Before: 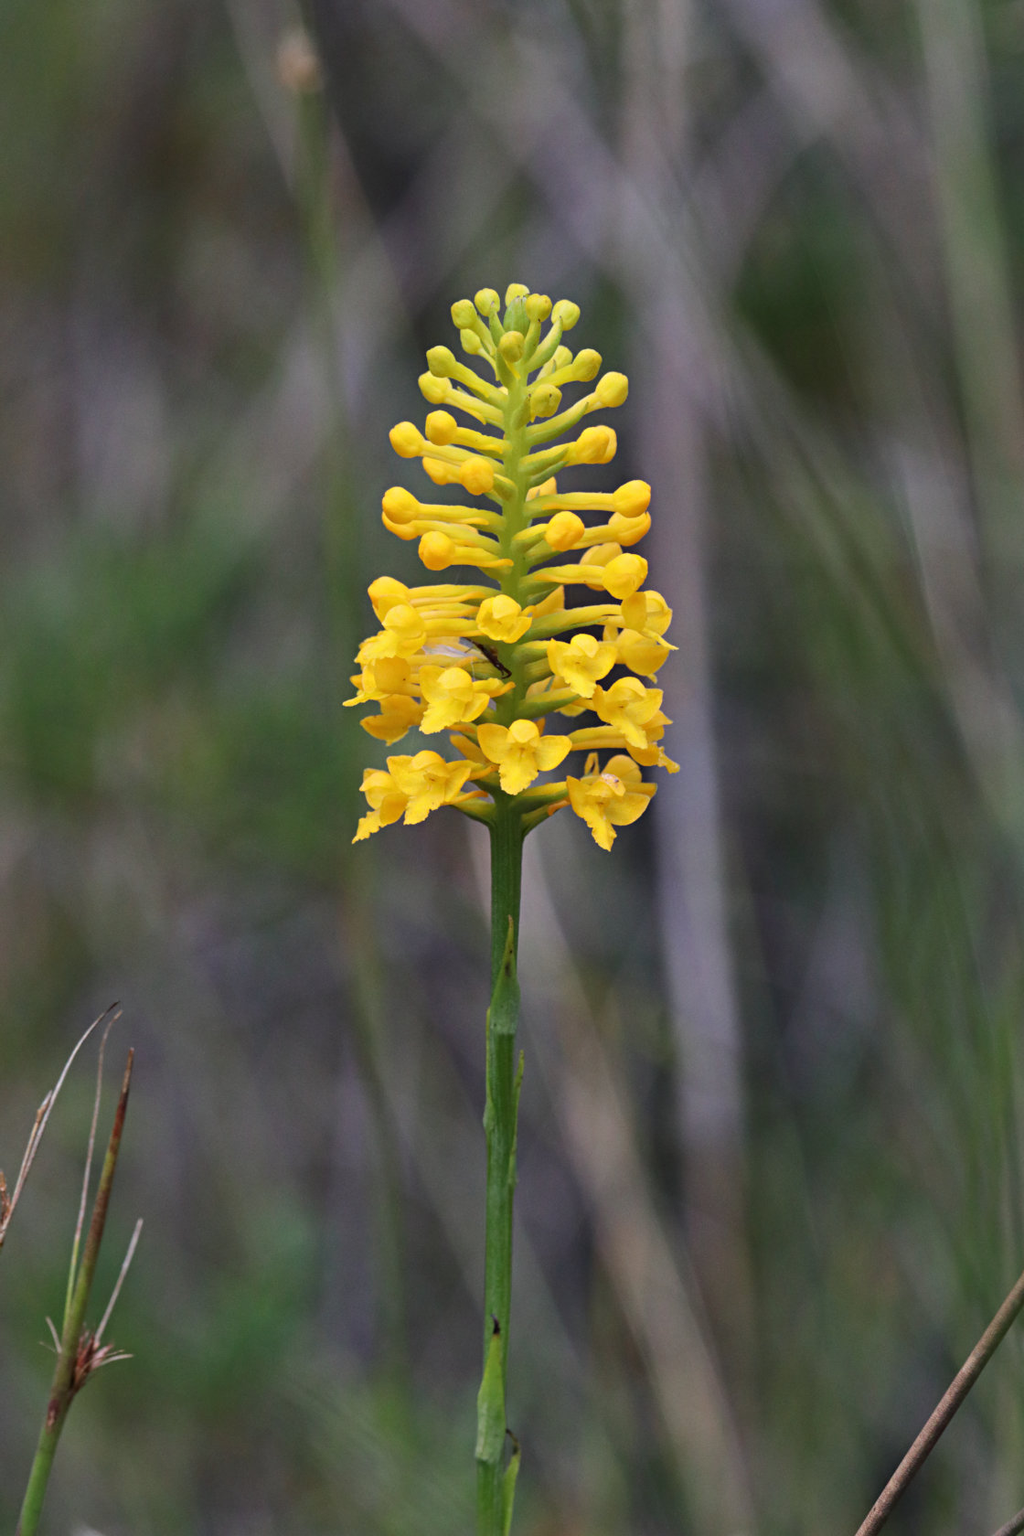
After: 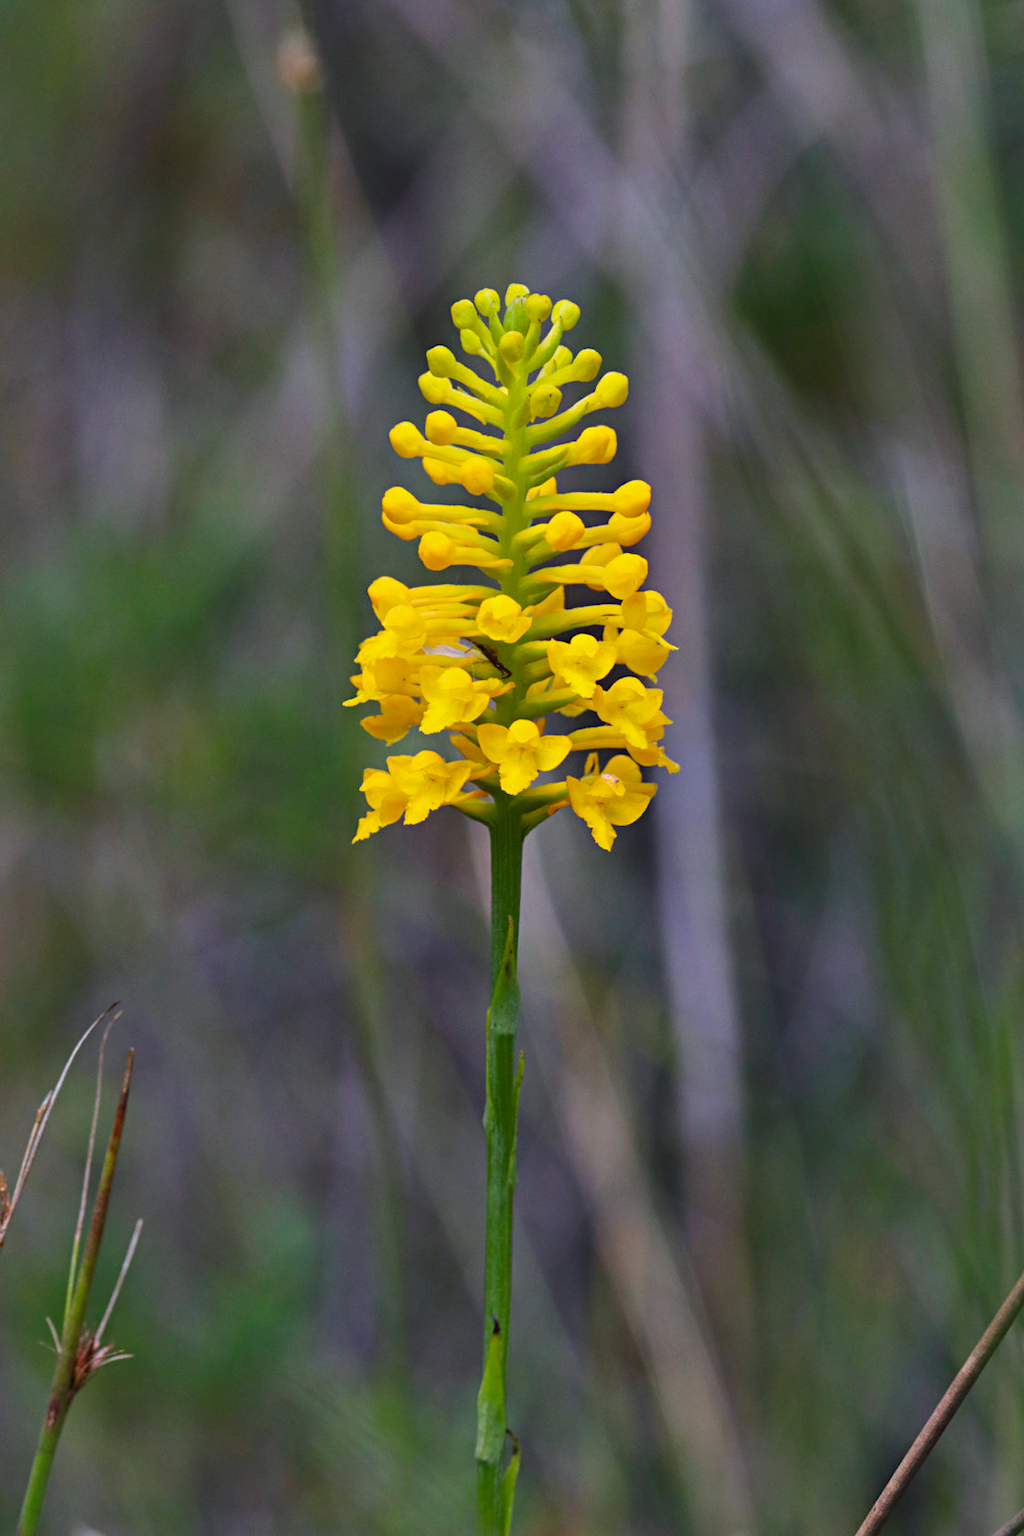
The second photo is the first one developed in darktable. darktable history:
white balance: red 0.983, blue 1.036
color balance rgb: perceptual saturation grading › global saturation 25%, global vibrance 20%
